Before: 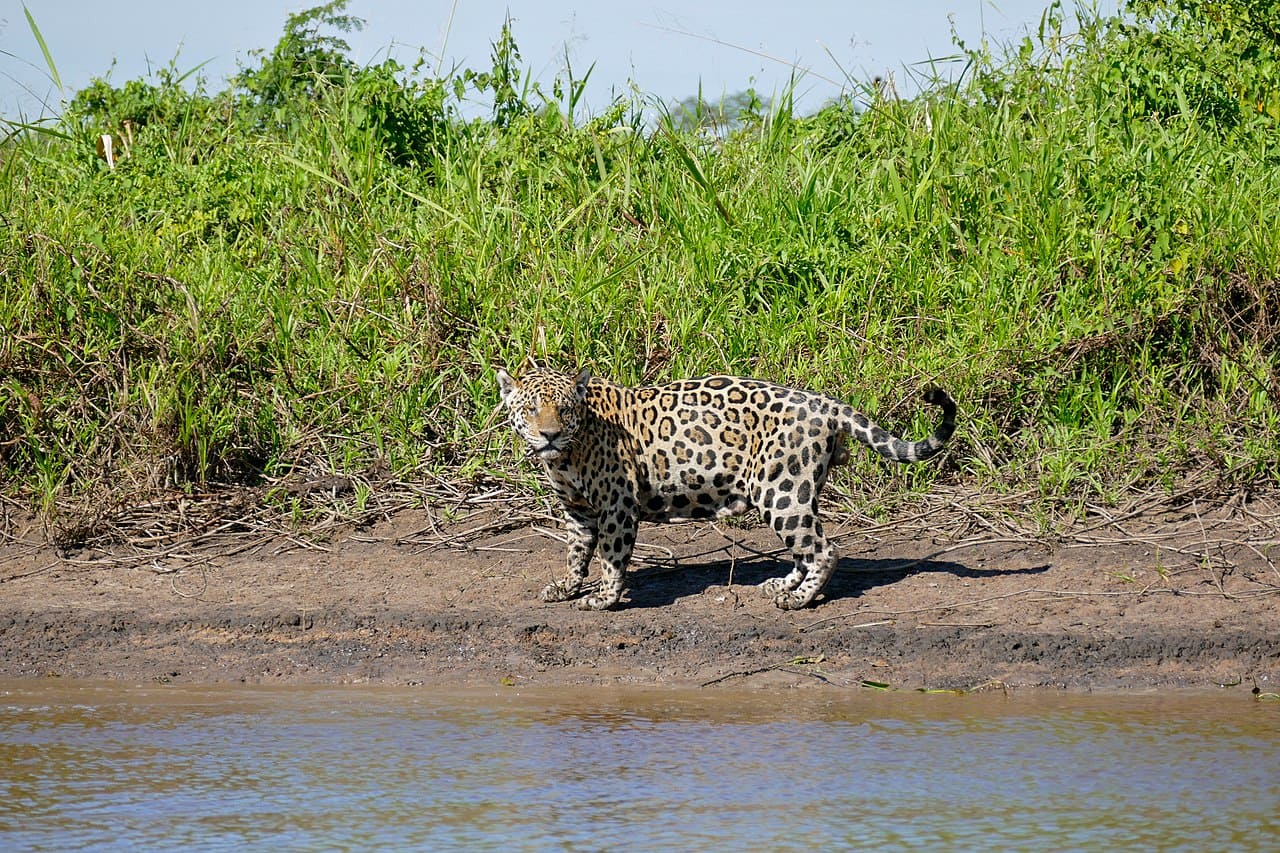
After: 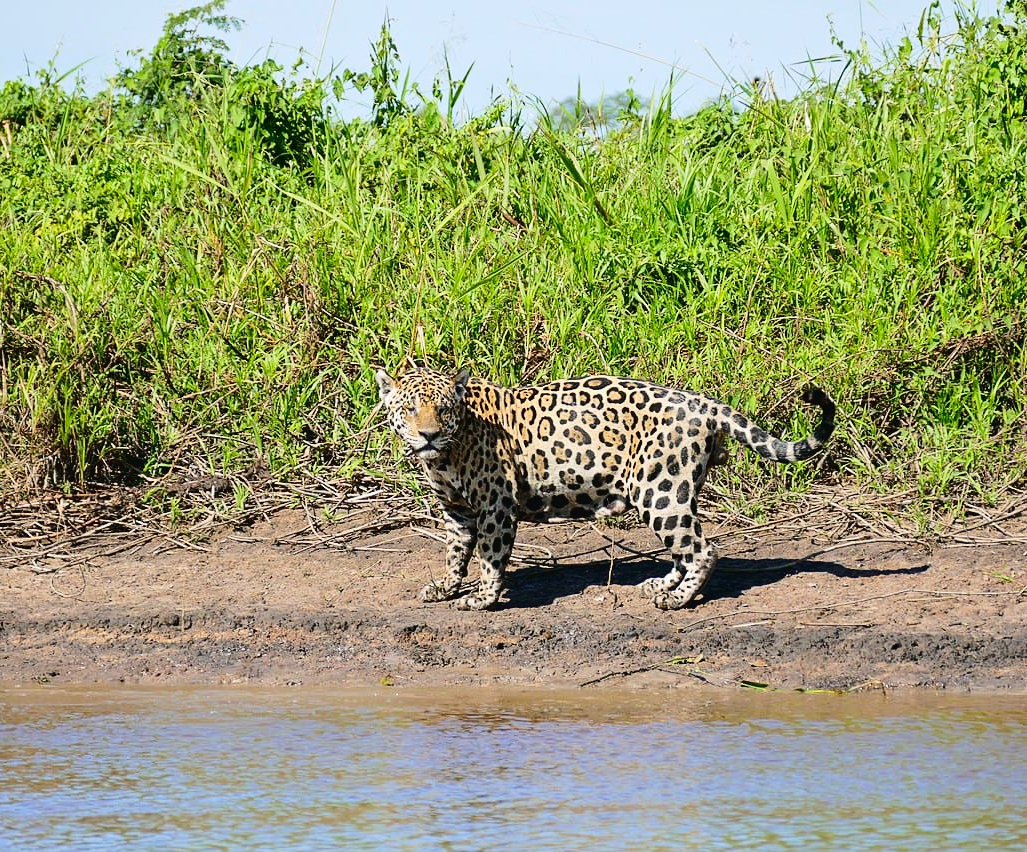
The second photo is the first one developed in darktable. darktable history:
exposure: exposure -0.07 EV, compensate highlight preservation false
velvia: strength 8.77%
crop and rotate: left 9.528%, right 10.174%
tone curve: curves: ch0 [(0, 0.023) (0.103, 0.087) (0.295, 0.297) (0.445, 0.531) (0.553, 0.665) (0.735, 0.843) (0.994, 1)]; ch1 [(0, 0) (0.414, 0.395) (0.447, 0.447) (0.485, 0.5) (0.512, 0.524) (0.542, 0.581) (0.581, 0.632) (0.646, 0.715) (1, 1)]; ch2 [(0, 0) (0.369, 0.388) (0.449, 0.431) (0.478, 0.471) (0.516, 0.517) (0.579, 0.624) (0.674, 0.775) (1, 1)], color space Lab, linked channels, preserve colors none
